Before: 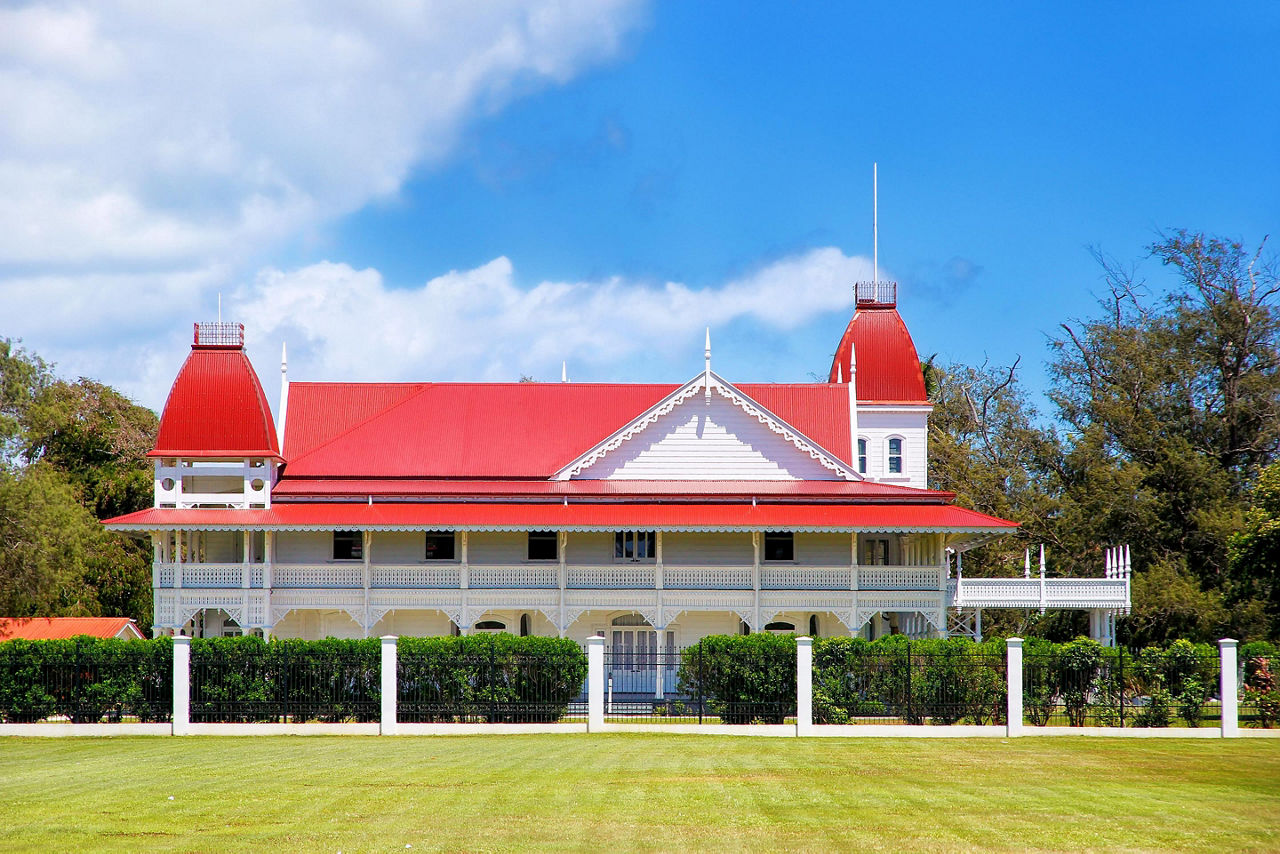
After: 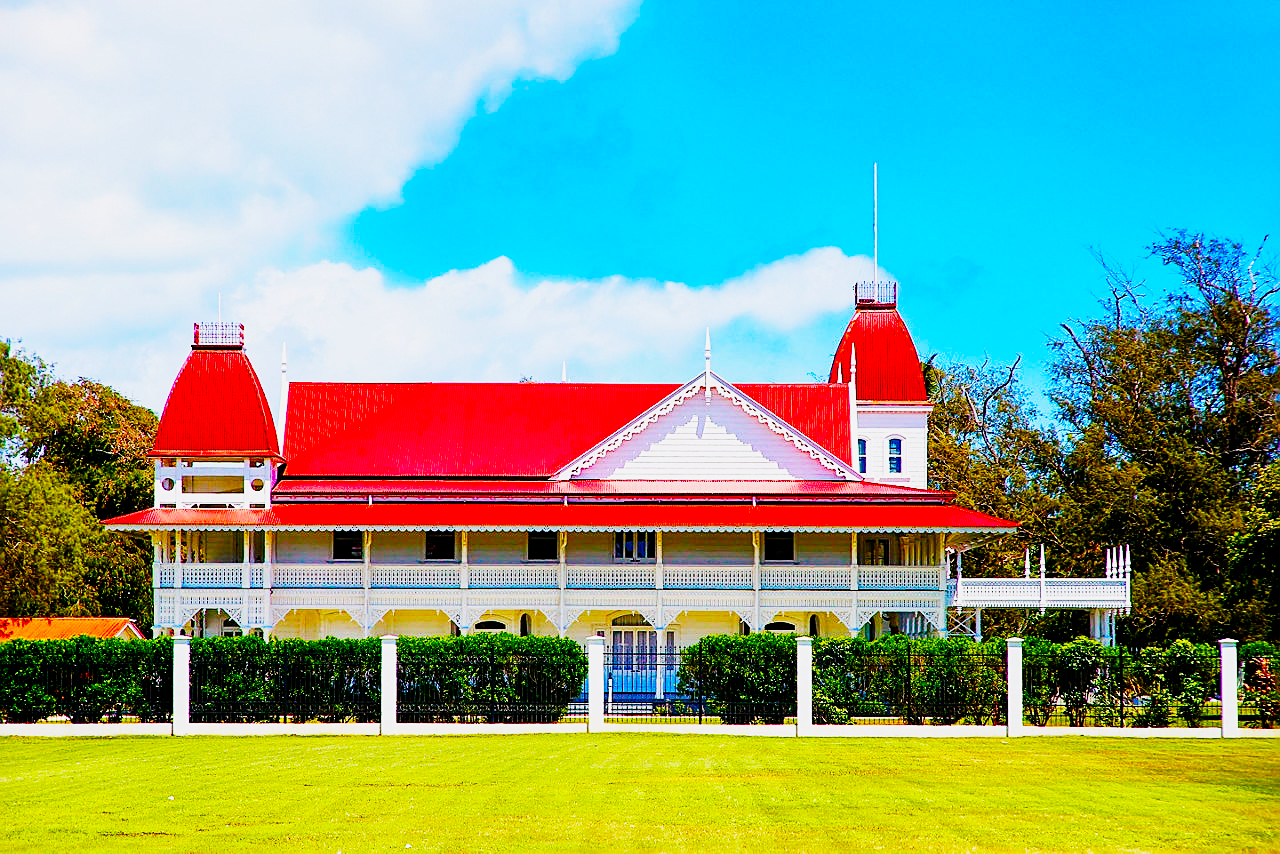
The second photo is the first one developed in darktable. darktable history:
contrast brightness saturation: contrast 0.08, saturation 0.2
sigmoid: contrast 2, skew -0.2, preserve hue 0%, red attenuation 0.1, red rotation 0.035, green attenuation 0.1, green rotation -0.017, blue attenuation 0.15, blue rotation -0.052, base primaries Rec2020
sharpen: on, module defaults
color balance rgb: linear chroma grading › shadows 10%, linear chroma grading › highlights 10%, linear chroma grading › global chroma 15%, linear chroma grading › mid-tones 15%, perceptual saturation grading › global saturation 40%, perceptual saturation grading › highlights -25%, perceptual saturation grading › mid-tones 35%, perceptual saturation grading › shadows 35%, perceptual brilliance grading › global brilliance 11.29%, global vibrance 11.29%
